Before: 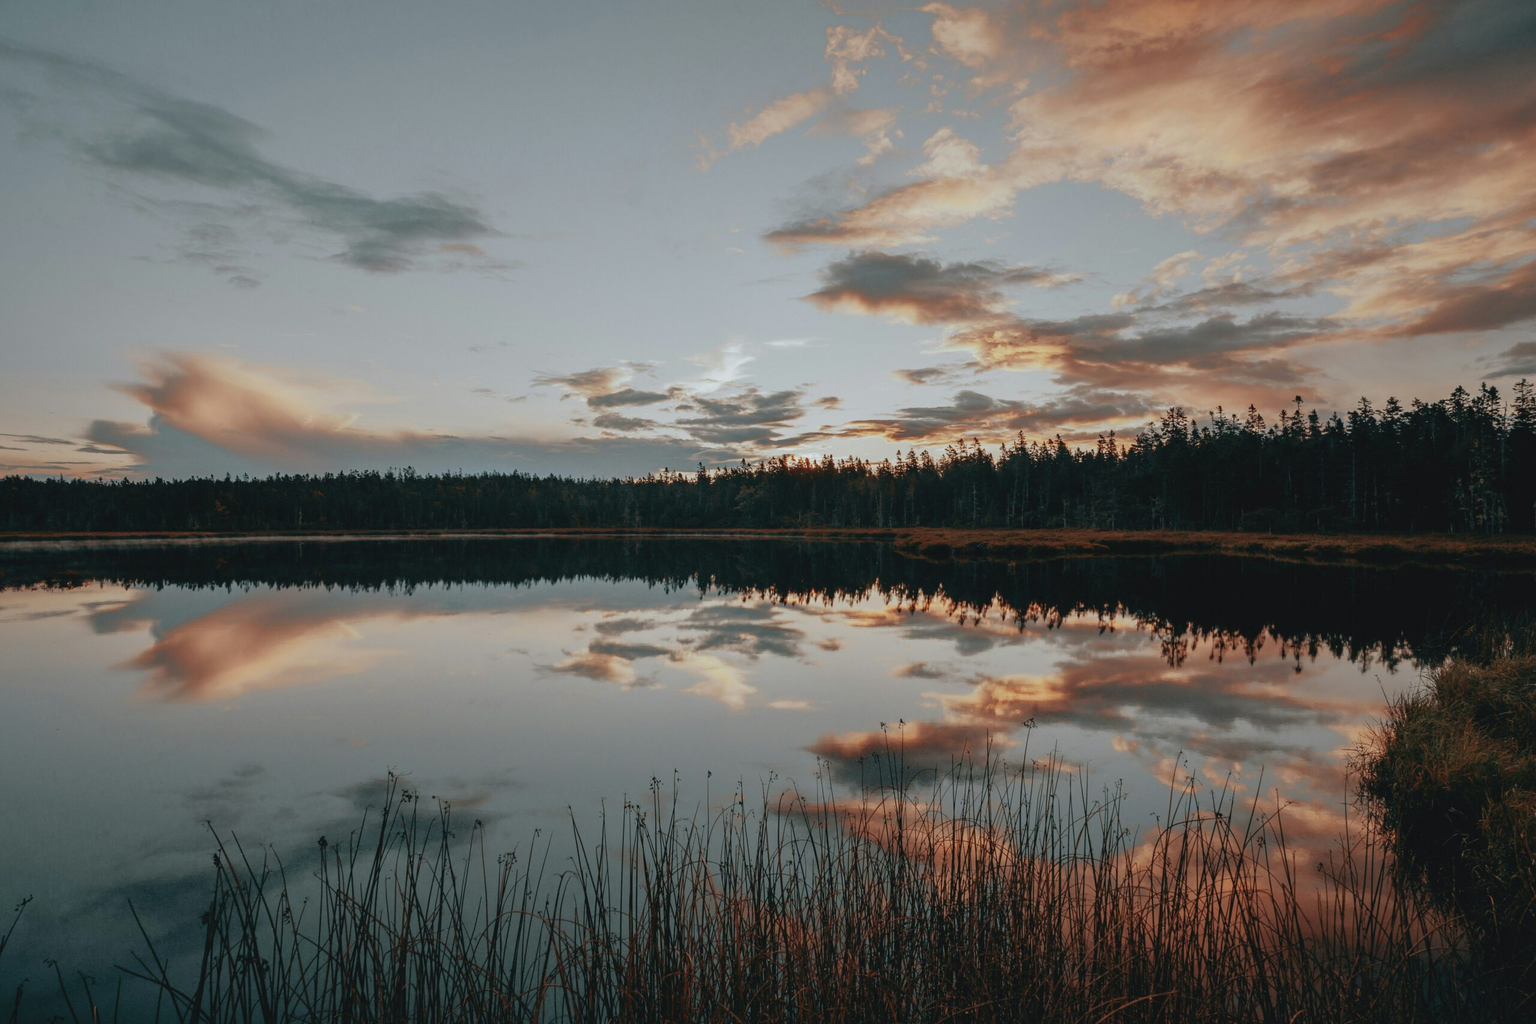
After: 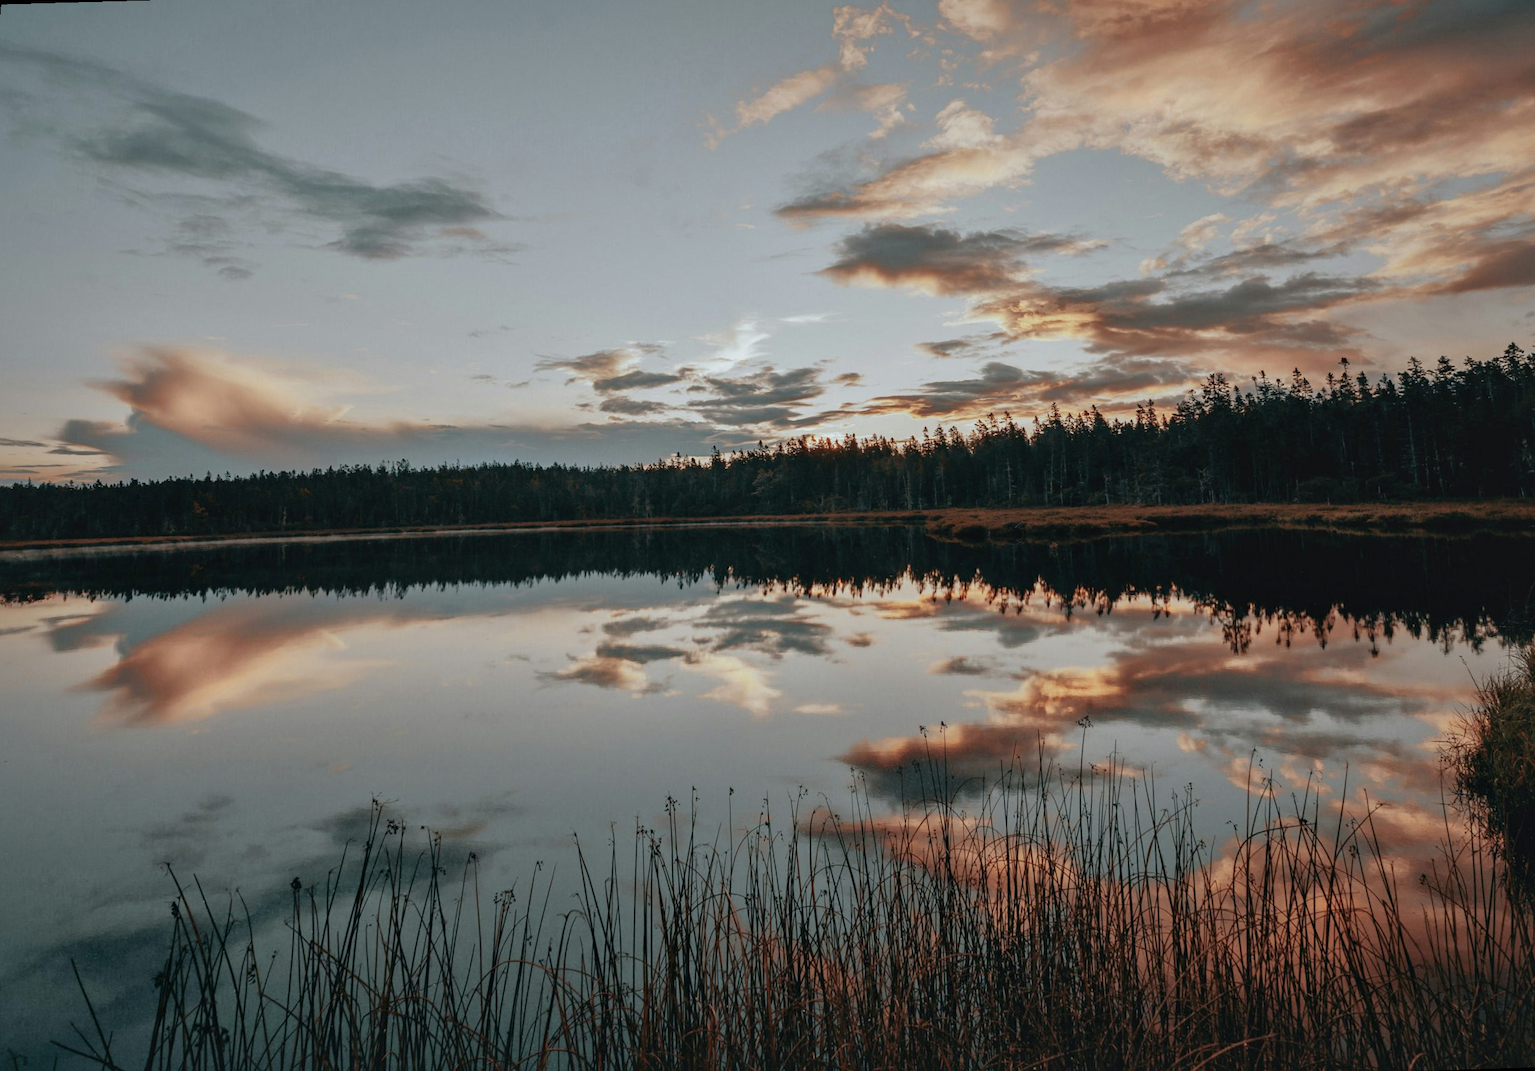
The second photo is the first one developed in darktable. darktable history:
local contrast: mode bilateral grid, contrast 20, coarseness 50, detail 132%, midtone range 0.2
rotate and perspective: rotation -1.68°, lens shift (vertical) -0.146, crop left 0.049, crop right 0.912, crop top 0.032, crop bottom 0.96
